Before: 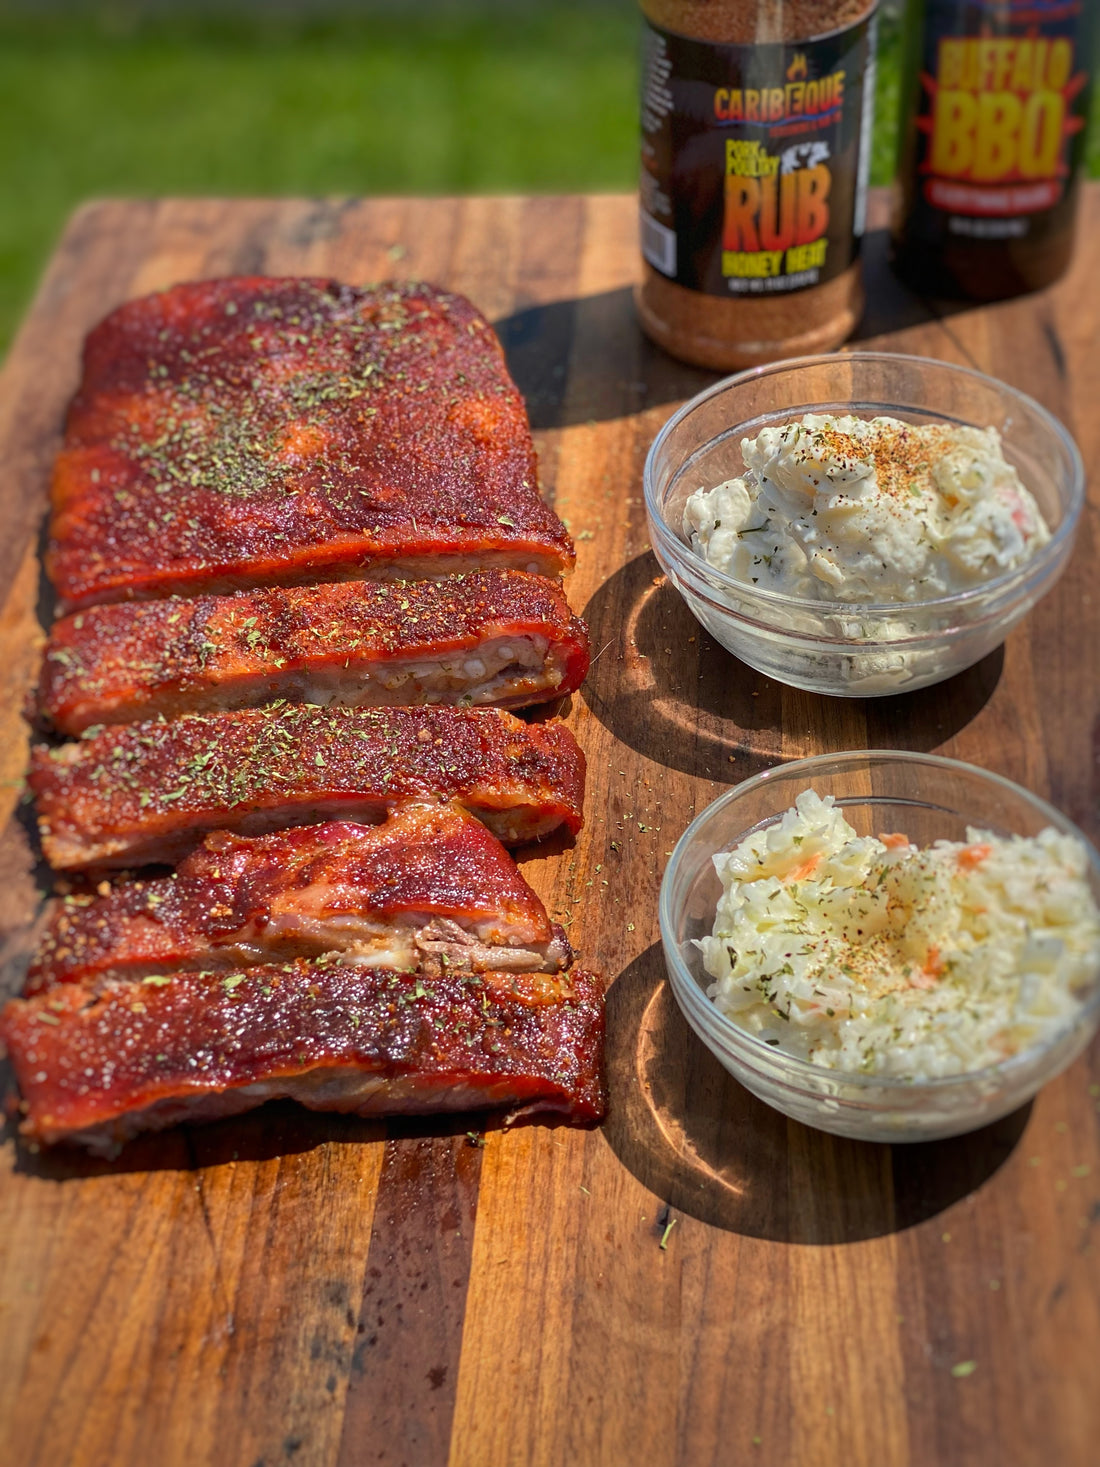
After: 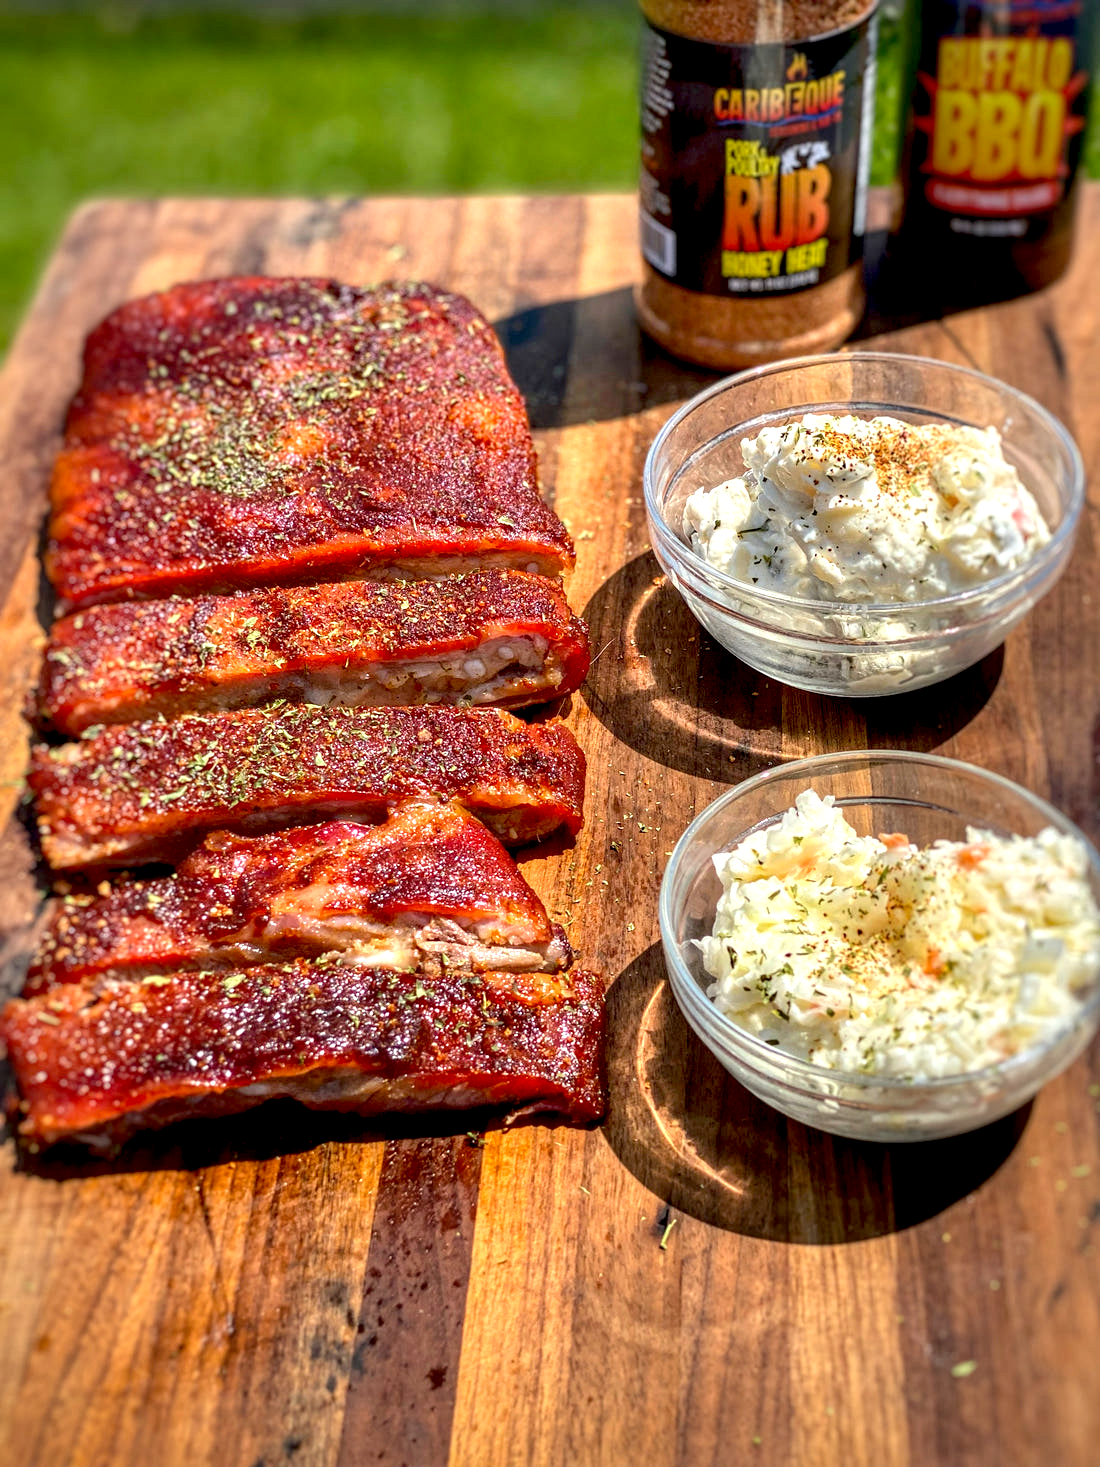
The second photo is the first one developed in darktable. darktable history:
exposure: black level correction 0.012, exposure 0.694 EV, compensate exposure bias true, compensate highlight preservation false
local contrast: highlights 44%, shadows 59%, detail 138%, midtone range 0.516
